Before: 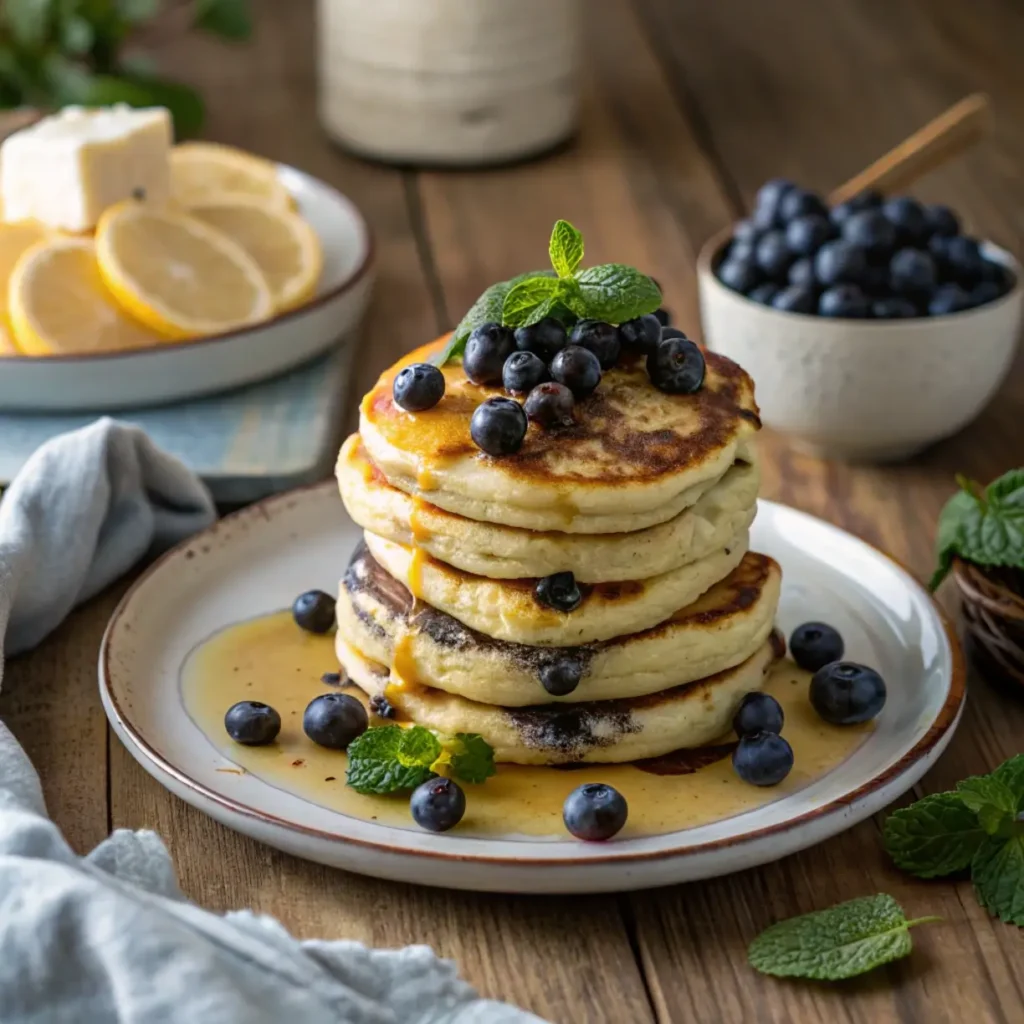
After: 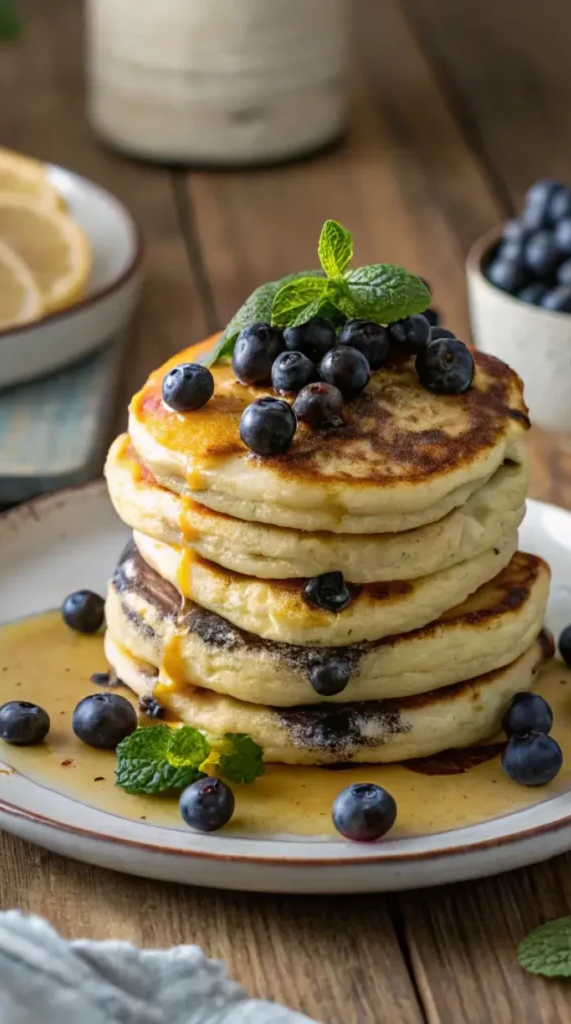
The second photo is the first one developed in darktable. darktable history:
crop and rotate: left 22.61%, right 21.591%
